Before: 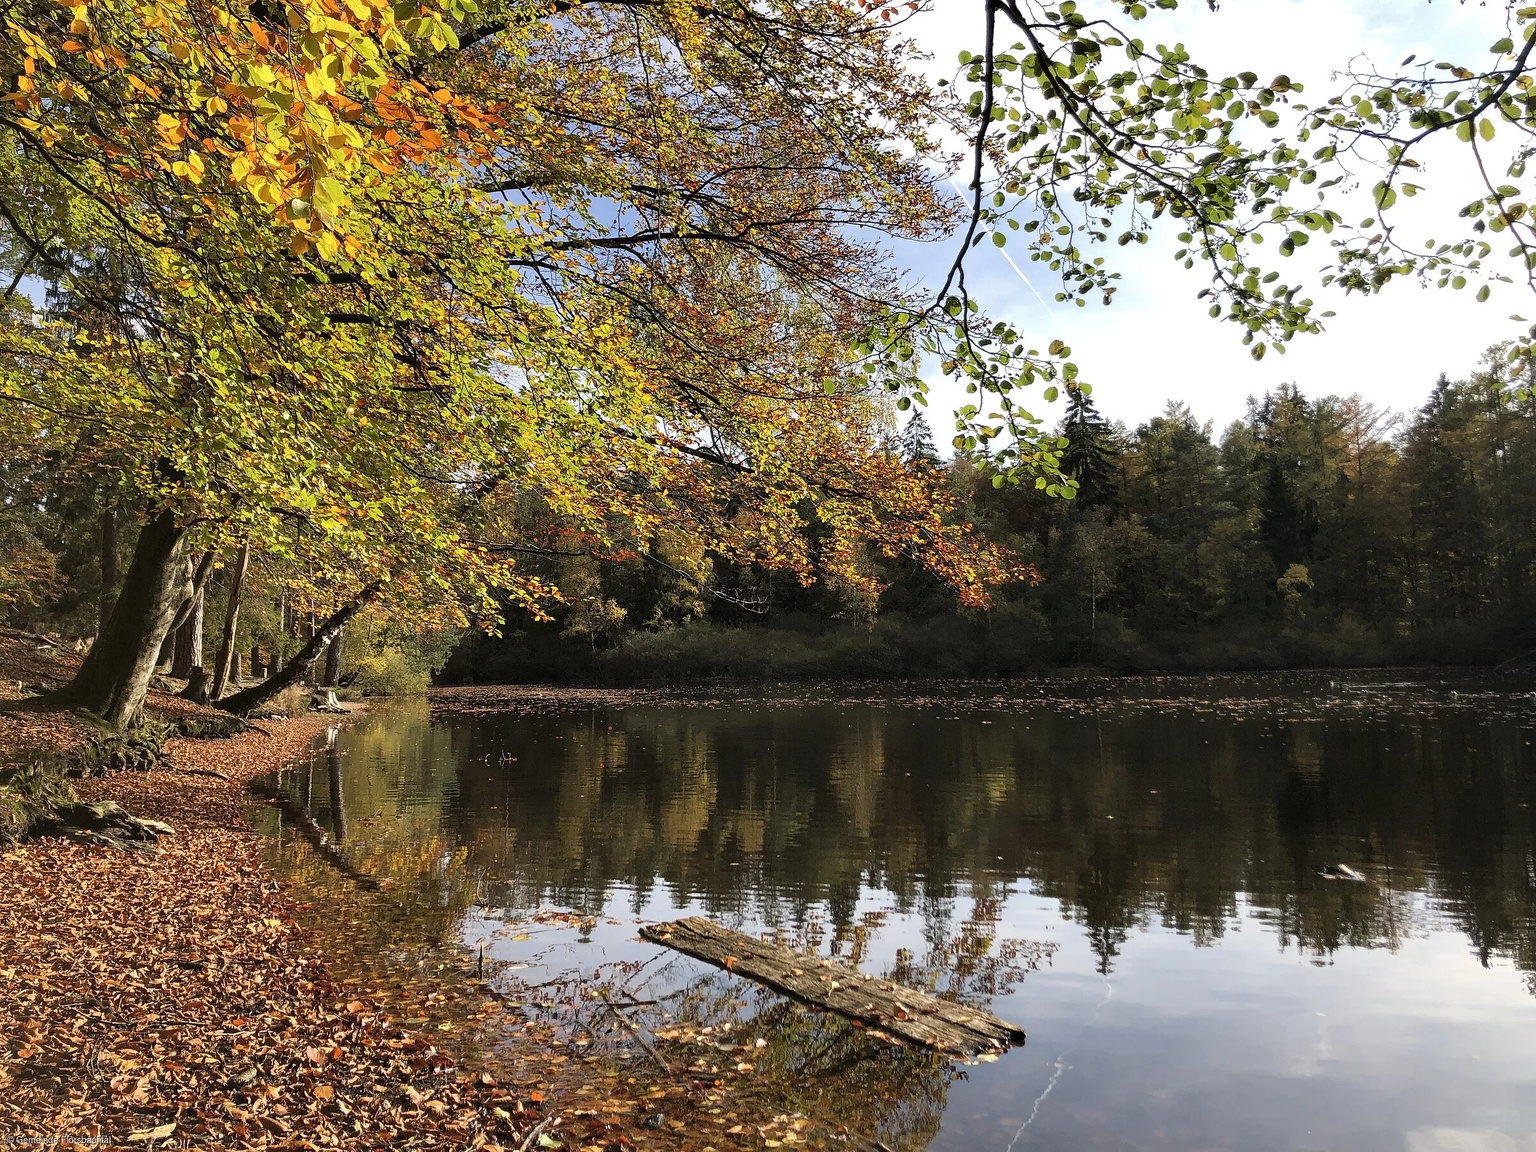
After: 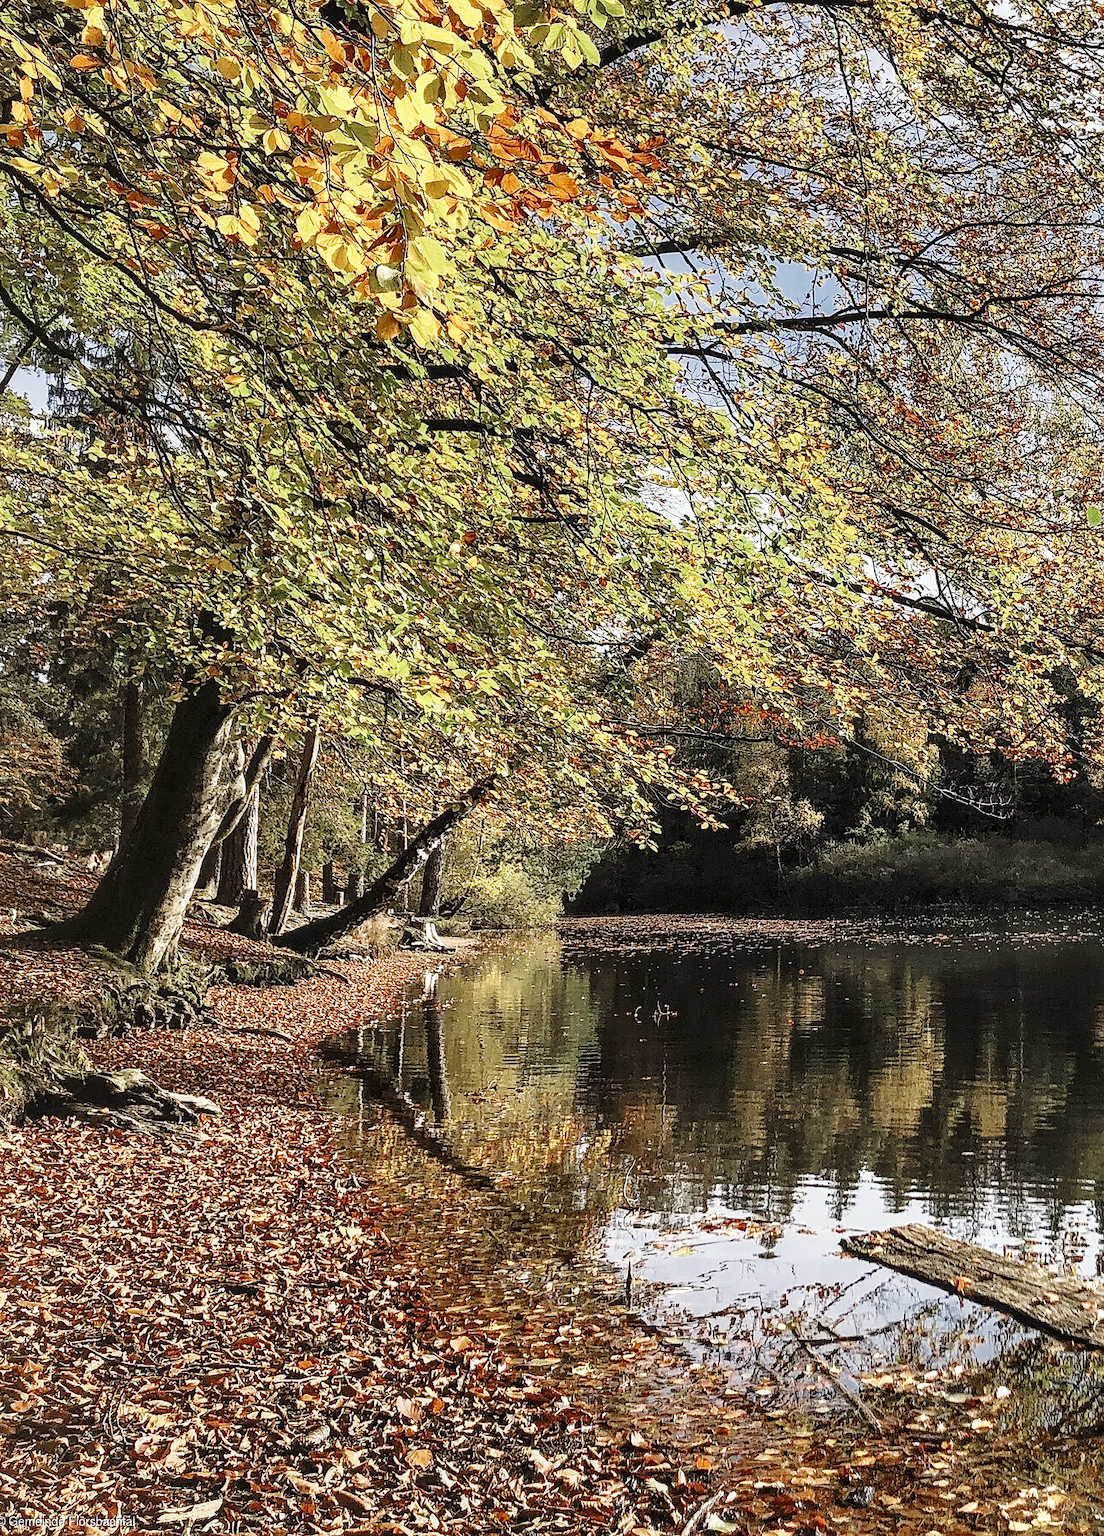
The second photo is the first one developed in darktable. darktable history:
crop: left 0.63%, right 45.484%, bottom 0.086%
haze removal: compatibility mode true, adaptive false
local contrast: detail 130%
color zones: curves: ch0 [(0, 0.5) (0.125, 0.4) (0.25, 0.5) (0.375, 0.4) (0.5, 0.4) (0.625, 0.35) (0.75, 0.35) (0.875, 0.5)]; ch1 [(0, 0.35) (0.125, 0.45) (0.25, 0.35) (0.375, 0.35) (0.5, 0.35) (0.625, 0.35) (0.75, 0.45) (0.875, 0.35)]; ch2 [(0, 0.6) (0.125, 0.5) (0.25, 0.5) (0.375, 0.6) (0.5, 0.6) (0.625, 0.5) (0.75, 0.5) (0.875, 0.5)]
base curve: curves: ch0 [(0, 0) (0.028, 0.03) (0.121, 0.232) (0.46, 0.748) (0.859, 0.968) (1, 1)], preserve colors none
levels: mode automatic, levels [0, 0.43, 0.859]
sharpen: amount 0.2
